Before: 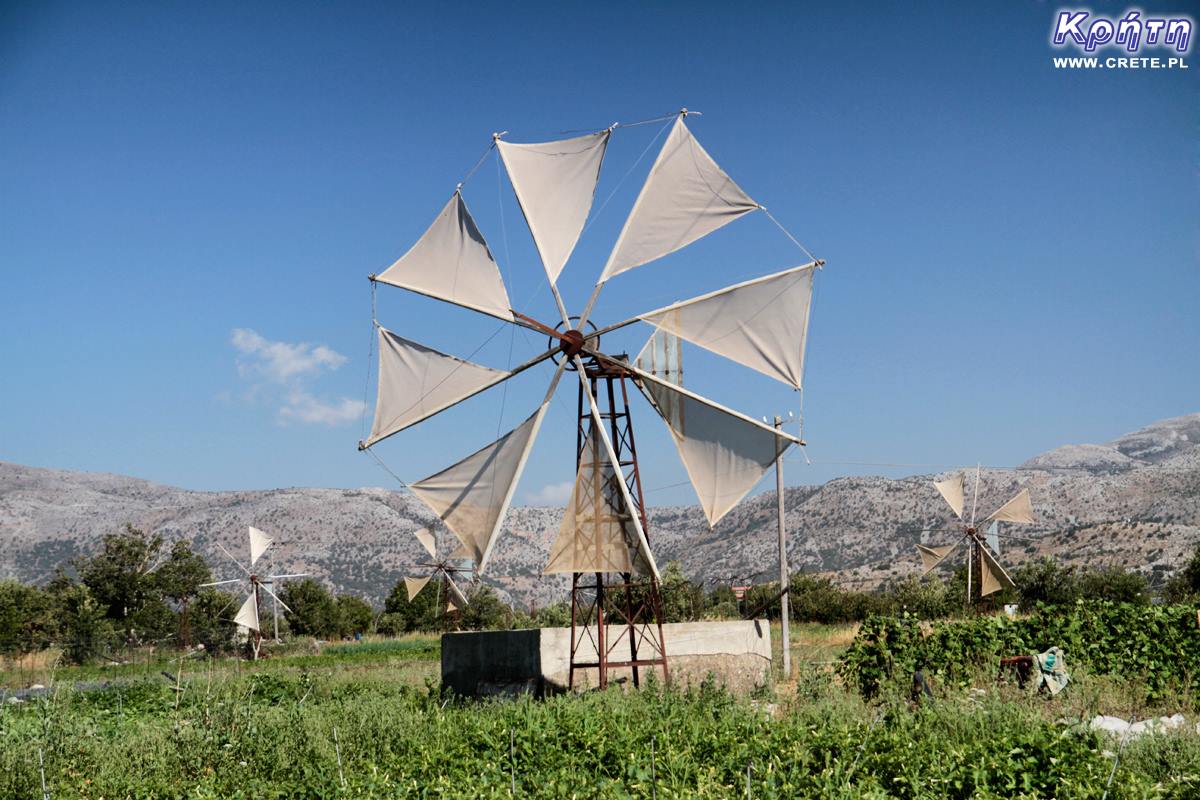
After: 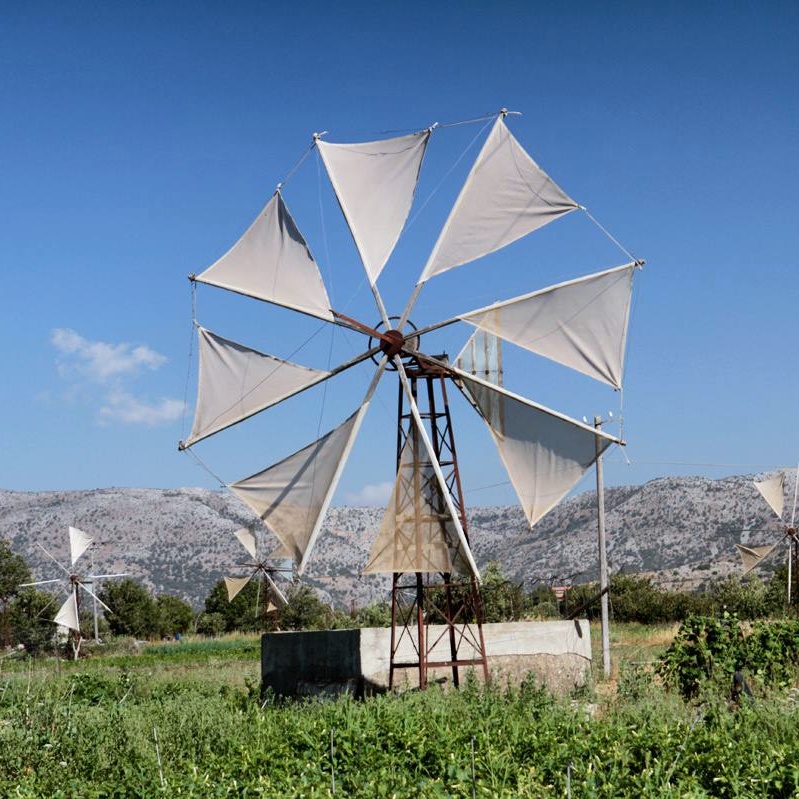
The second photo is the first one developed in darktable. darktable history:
crop and rotate: left 15.055%, right 18.278%
white balance: red 0.974, blue 1.044
